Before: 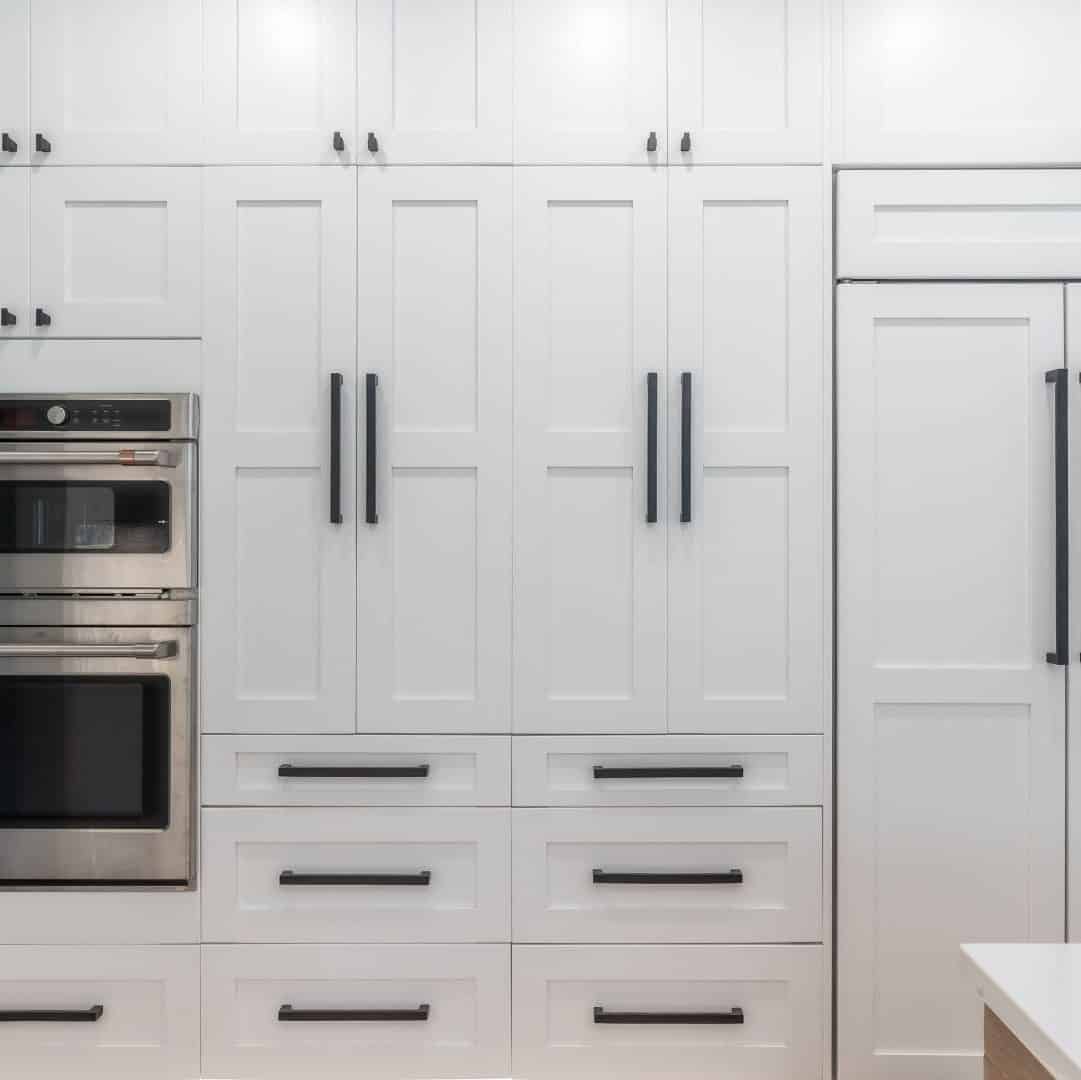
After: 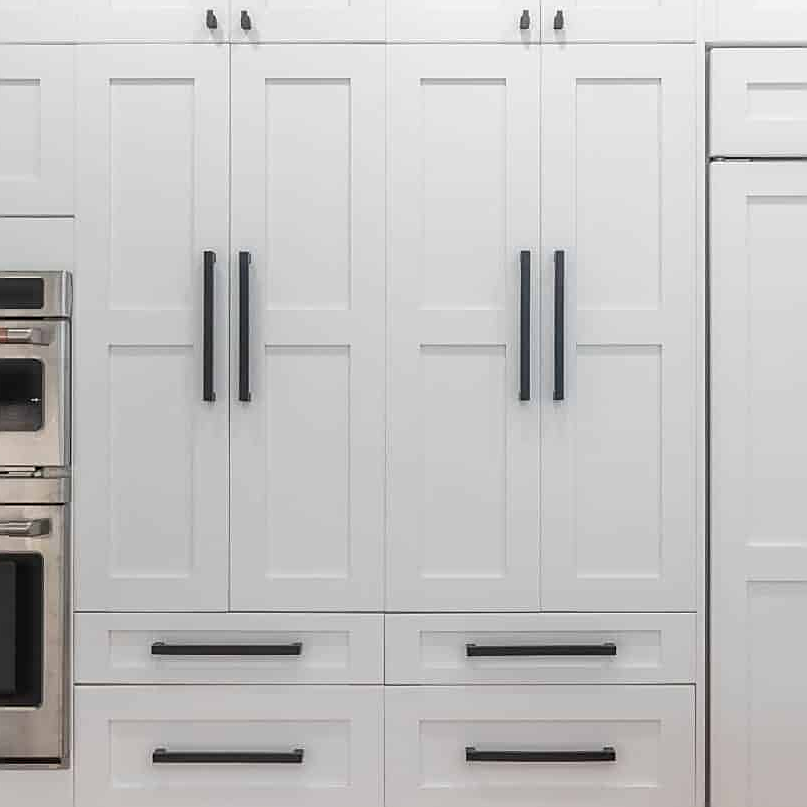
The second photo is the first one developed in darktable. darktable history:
sharpen: on, module defaults
crop and rotate: left 11.831%, top 11.346%, right 13.429%, bottom 13.899%
